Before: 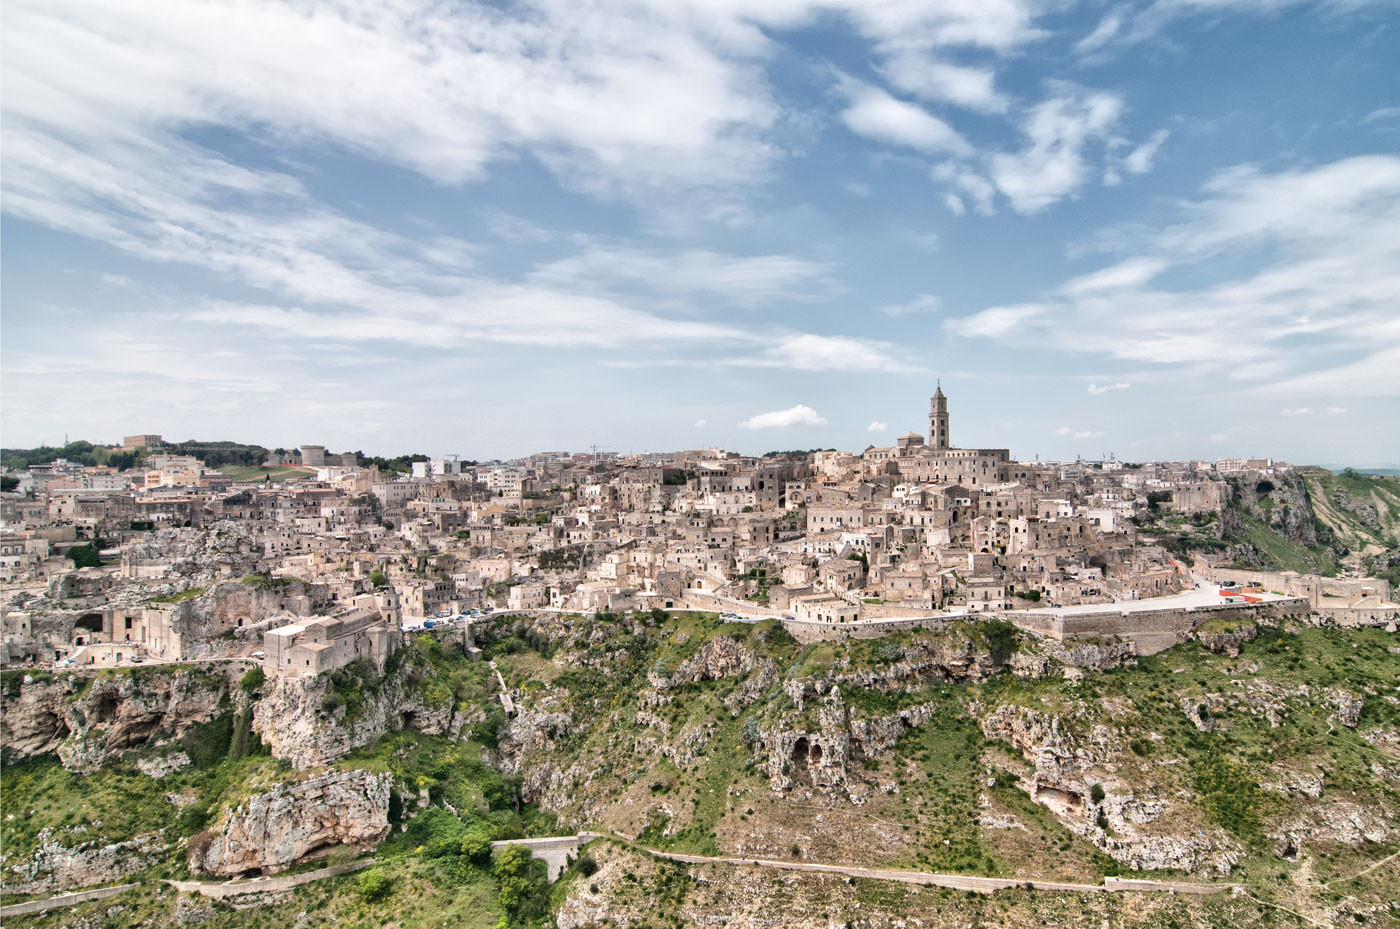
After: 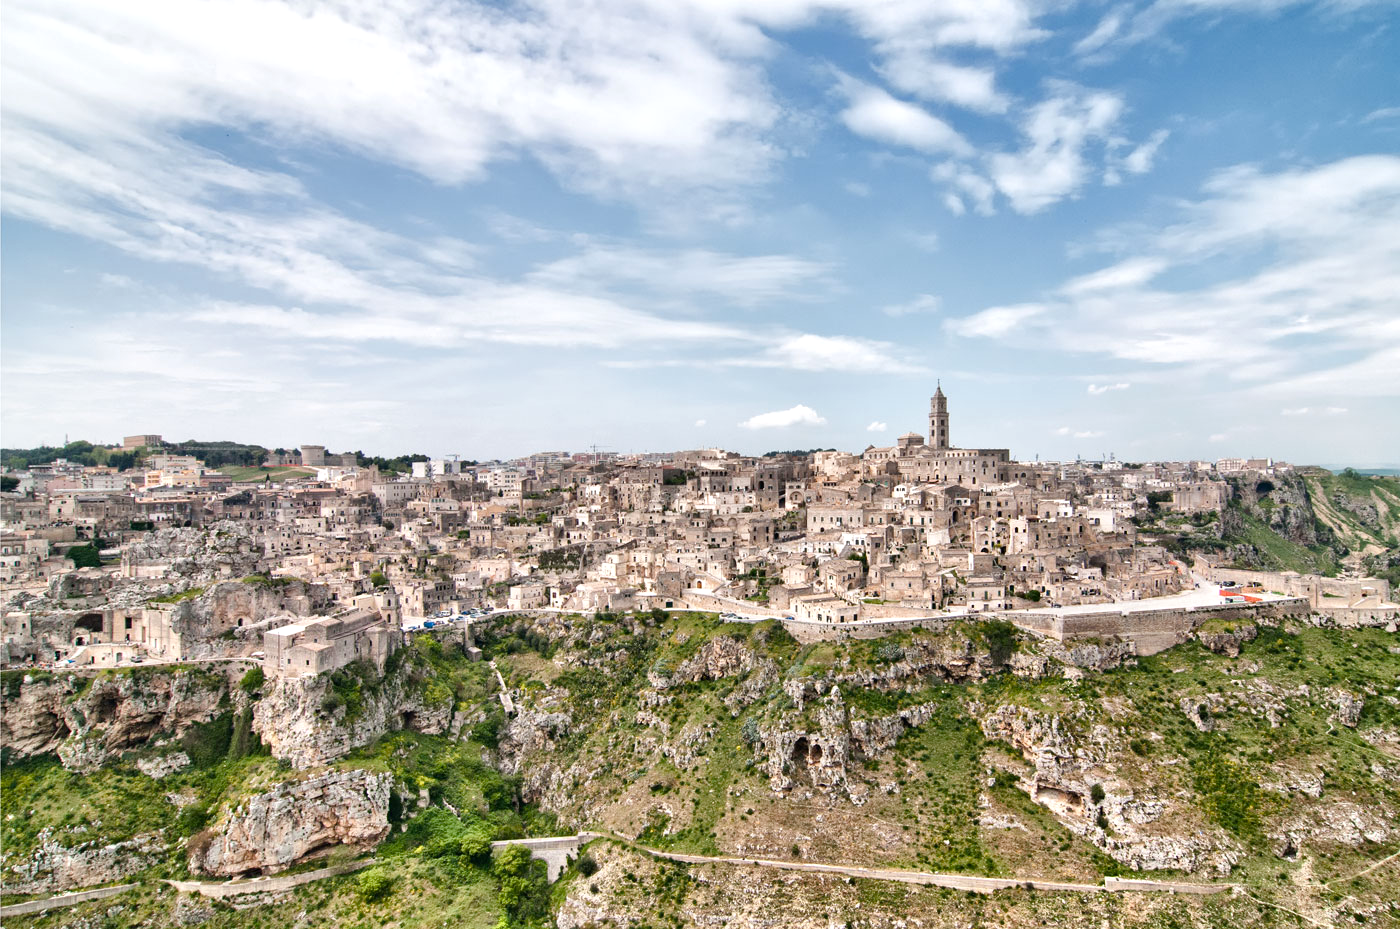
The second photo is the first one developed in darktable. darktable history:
color balance rgb: linear chroma grading › shadows 32%, linear chroma grading › global chroma -2%, linear chroma grading › mid-tones 4%, perceptual saturation grading › global saturation -2%, perceptual saturation grading › highlights -8%, perceptual saturation grading › mid-tones 8%, perceptual saturation grading › shadows 4%, perceptual brilliance grading › highlights 8%, perceptual brilliance grading › mid-tones 4%, perceptual brilliance grading › shadows 2%, global vibrance 16%, saturation formula JzAzBz (2021)
white balance: emerald 1
